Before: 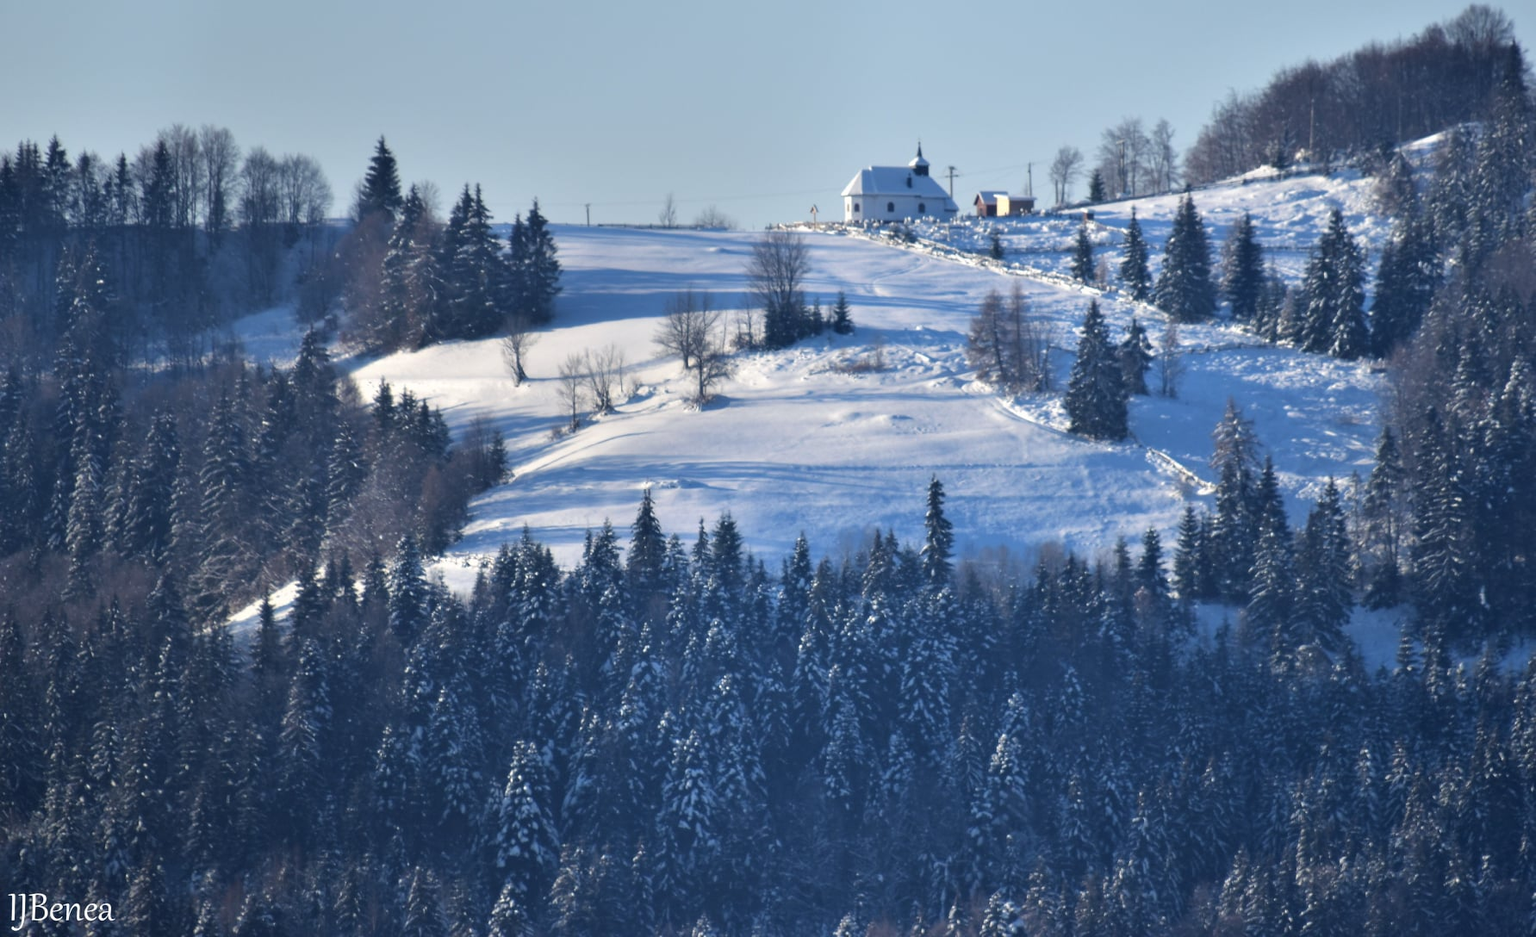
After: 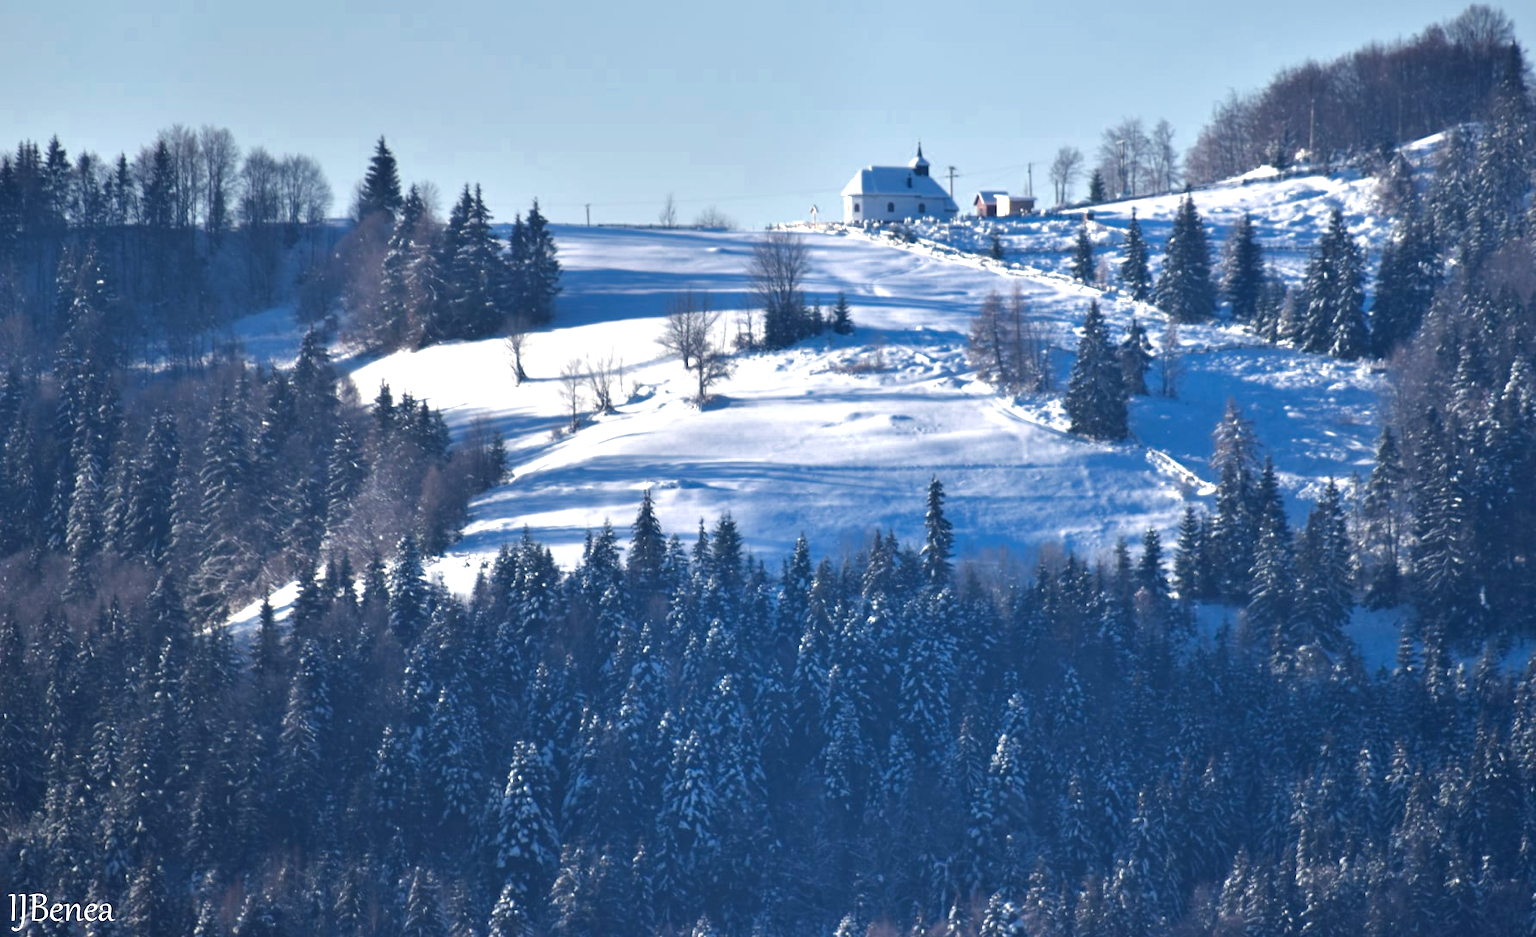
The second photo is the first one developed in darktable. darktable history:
color zones: curves: ch0 [(0, 0.499) (0.143, 0.5) (0.286, 0.5) (0.429, 0.476) (0.571, 0.284) (0.714, 0.243) (0.857, 0.449) (1, 0.499)]; ch1 [(0, 0.532) (0.143, 0.645) (0.286, 0.696) (0.429, 0.211) (0.571, 0.504) (0.714, 0.493) (0.857, 0.495) (1, 0.532)]; ch2 [(0, 0.5) (0.143, 0.5) (0.286, 0.427) (0.429, 0.324) (0.571, 0.5) (0.714, 0.5) (0.857, 0.5) (1, 0.5)]
exposure: black level correction 0, exposure 0.954 EV, compensate highlight preservation false
